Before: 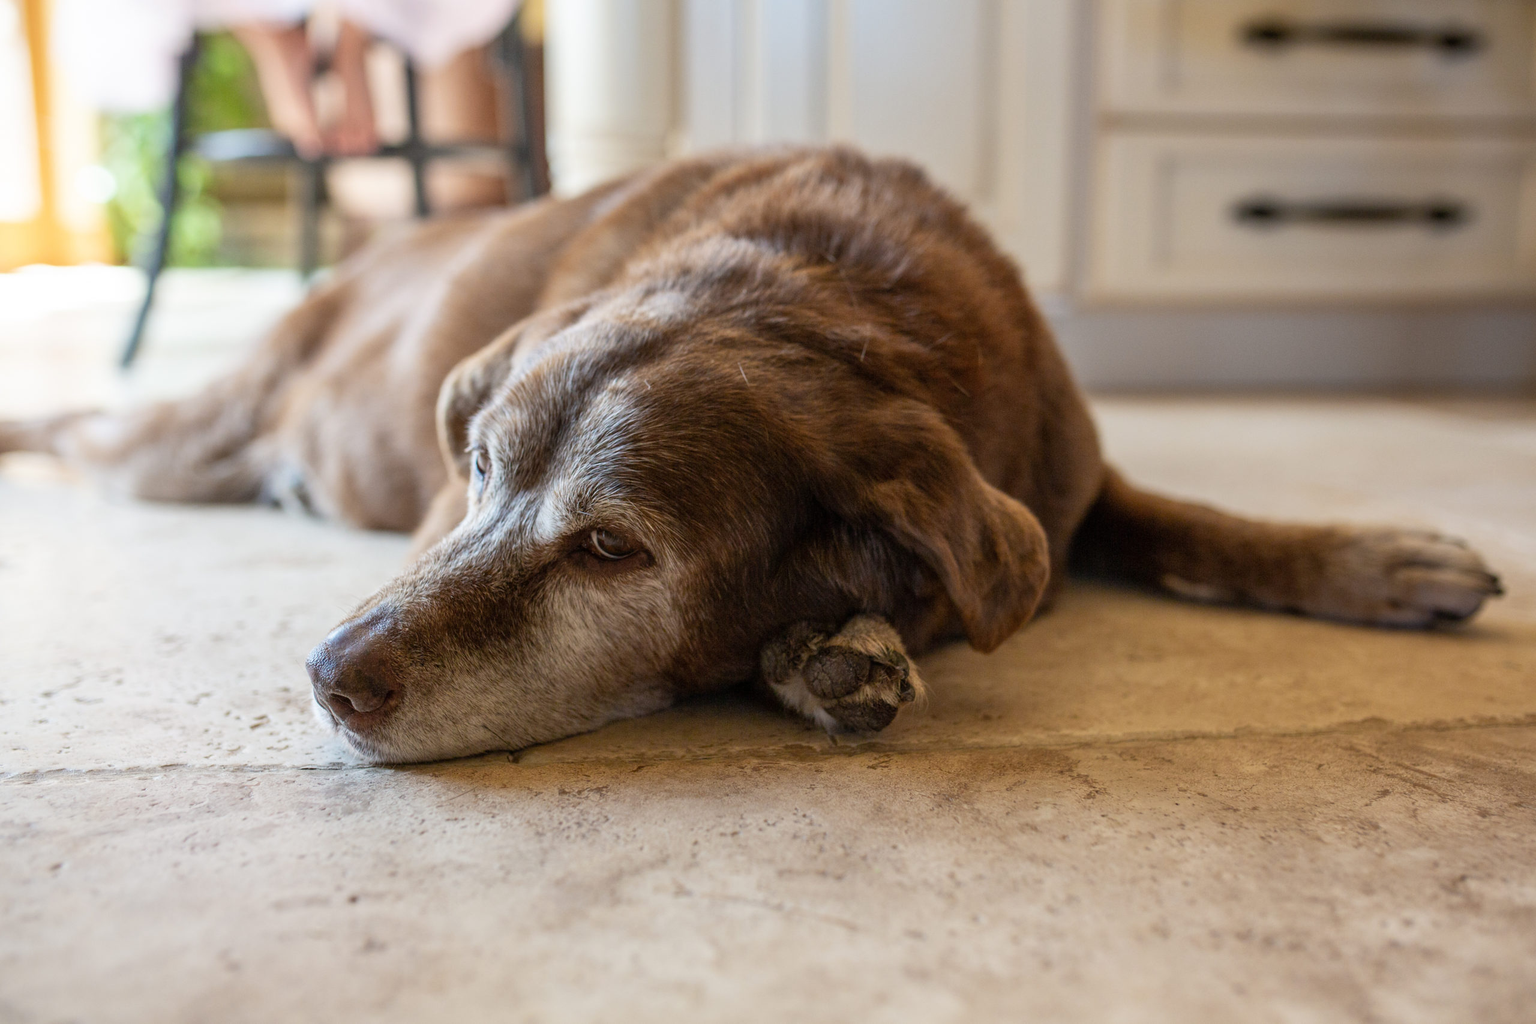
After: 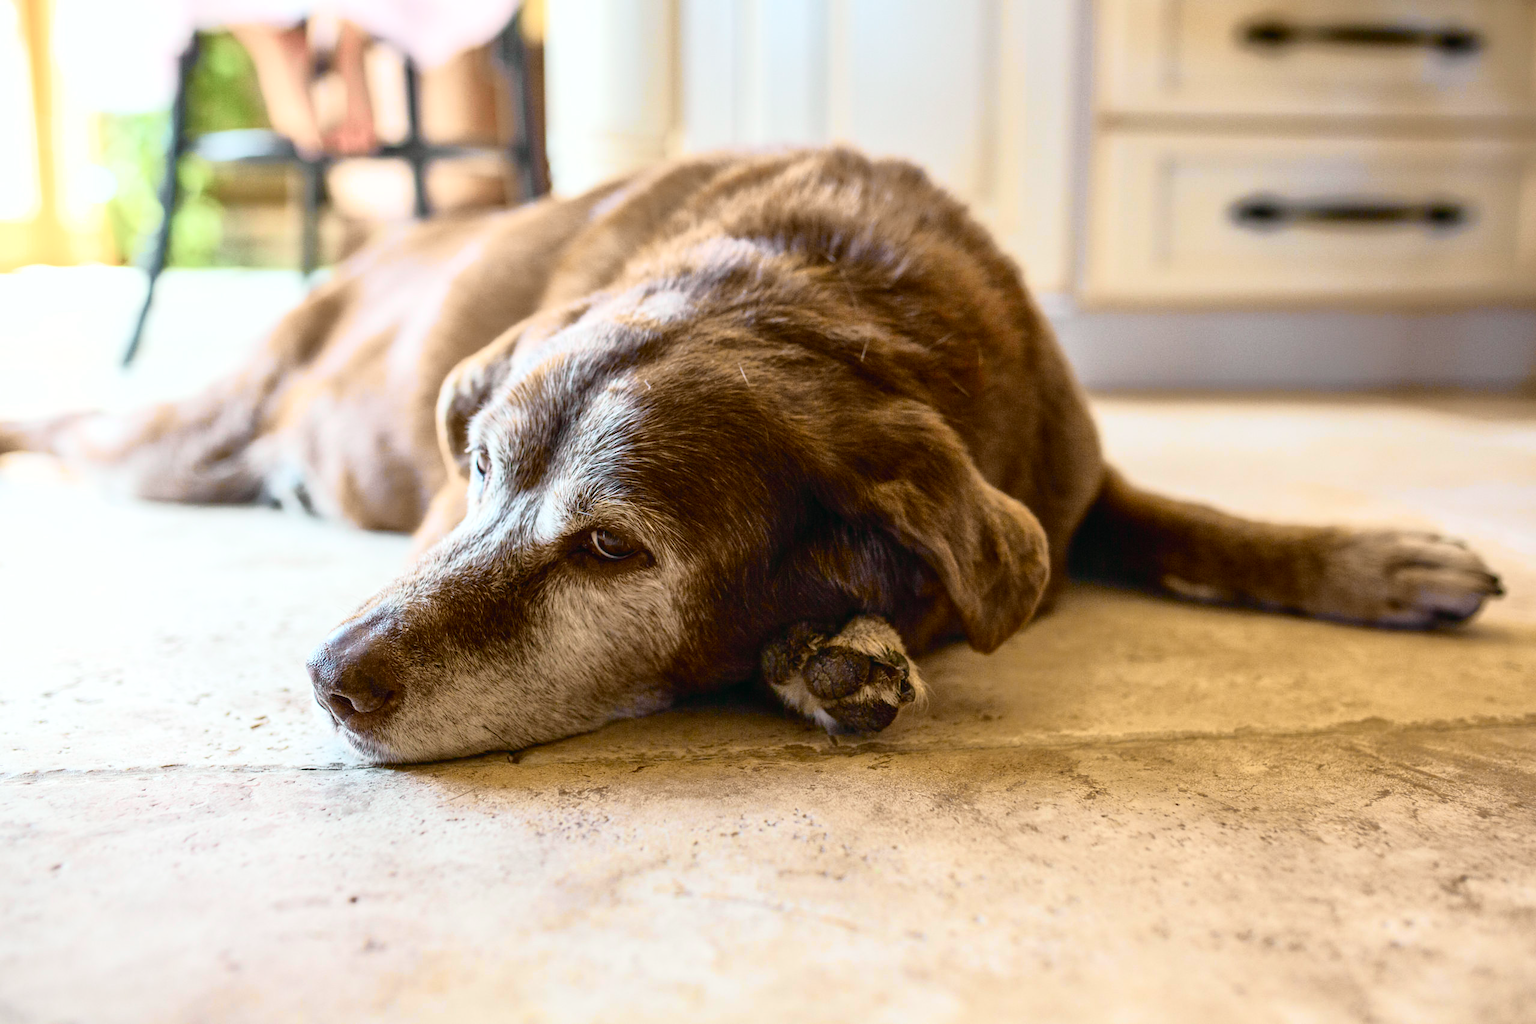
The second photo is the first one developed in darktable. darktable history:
shadows and highlights: shadows 29.32, highlights -29.32, low approximation 0.01, soften with gaussian
levels: levels [0, 0.435, 0.917]
tone curve: curves: ch0 [(0, 0.008) (0.081, 0.044) (0.177, 0.123) (0.283, 0.253) (0.416, 0.449) (0.495, 0.524) (0.661, 0.756) (0.796, 0.859) (1, 0.951)]; ch1 [(0, 0) (0.161, 0.092) (0.35, 0.33) (0.392, 0.392) (0.427, 0.426) (0.479, 0.472) (0.505, 0.5) (0.521, 0.524) (0.567, 0.556) (0.583, 0.588) (0.625, 0.627) (0.678, 0.733) (1, 1)]; ch2 [(0, 0) (0.346, 0.362) (0.404, 0.427) (0.502, 0.499) (0.531, 0.523) (0.544, 0.561) (0.58, 0.59) (0.629, 0.642) (0.717, 0.678) (1, 1)], color space Lab, independent channels, preserve colors none
